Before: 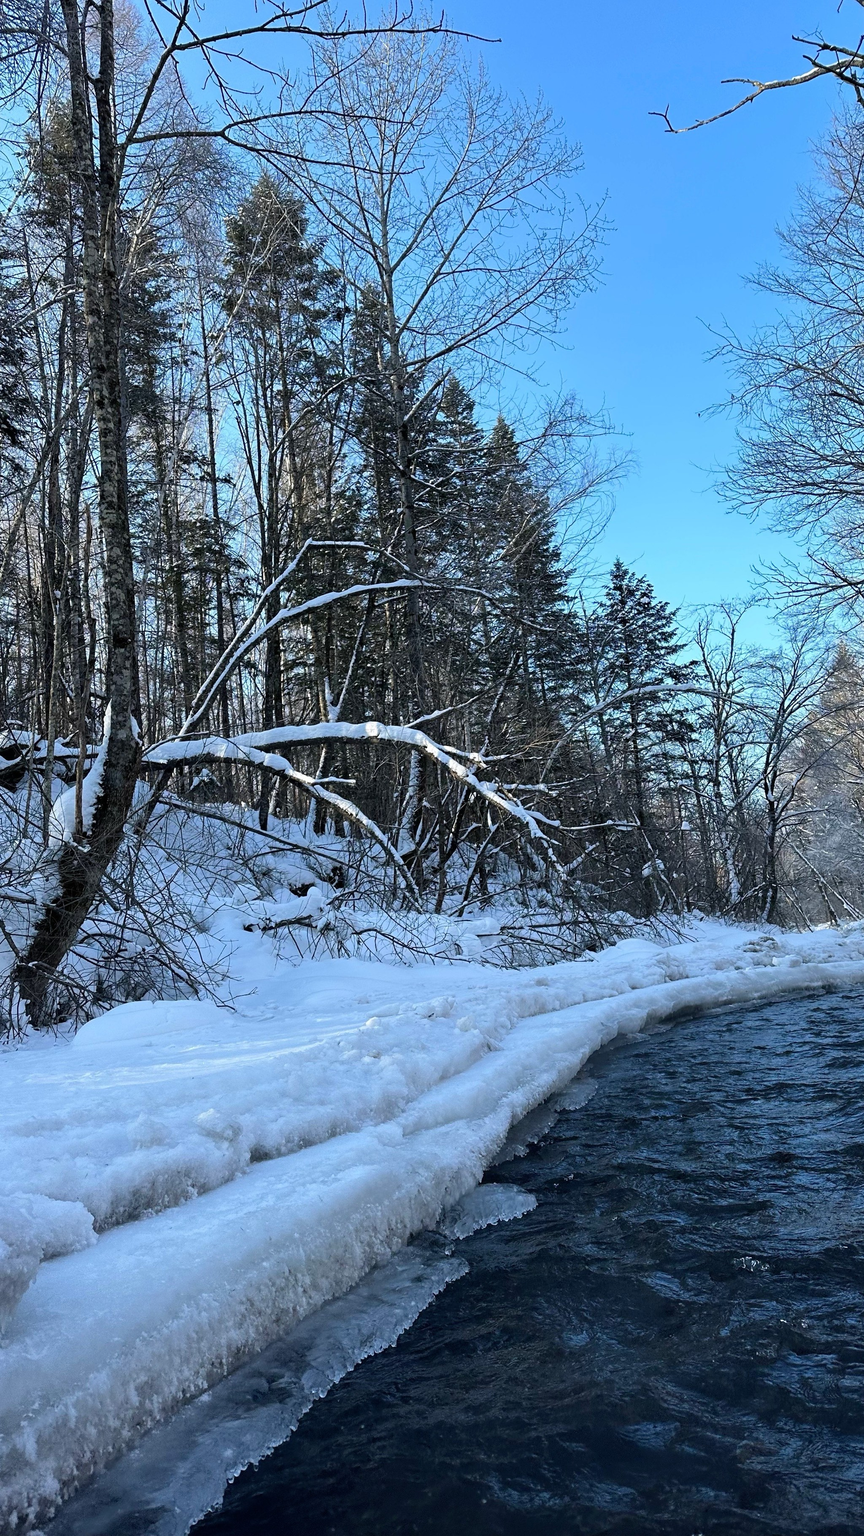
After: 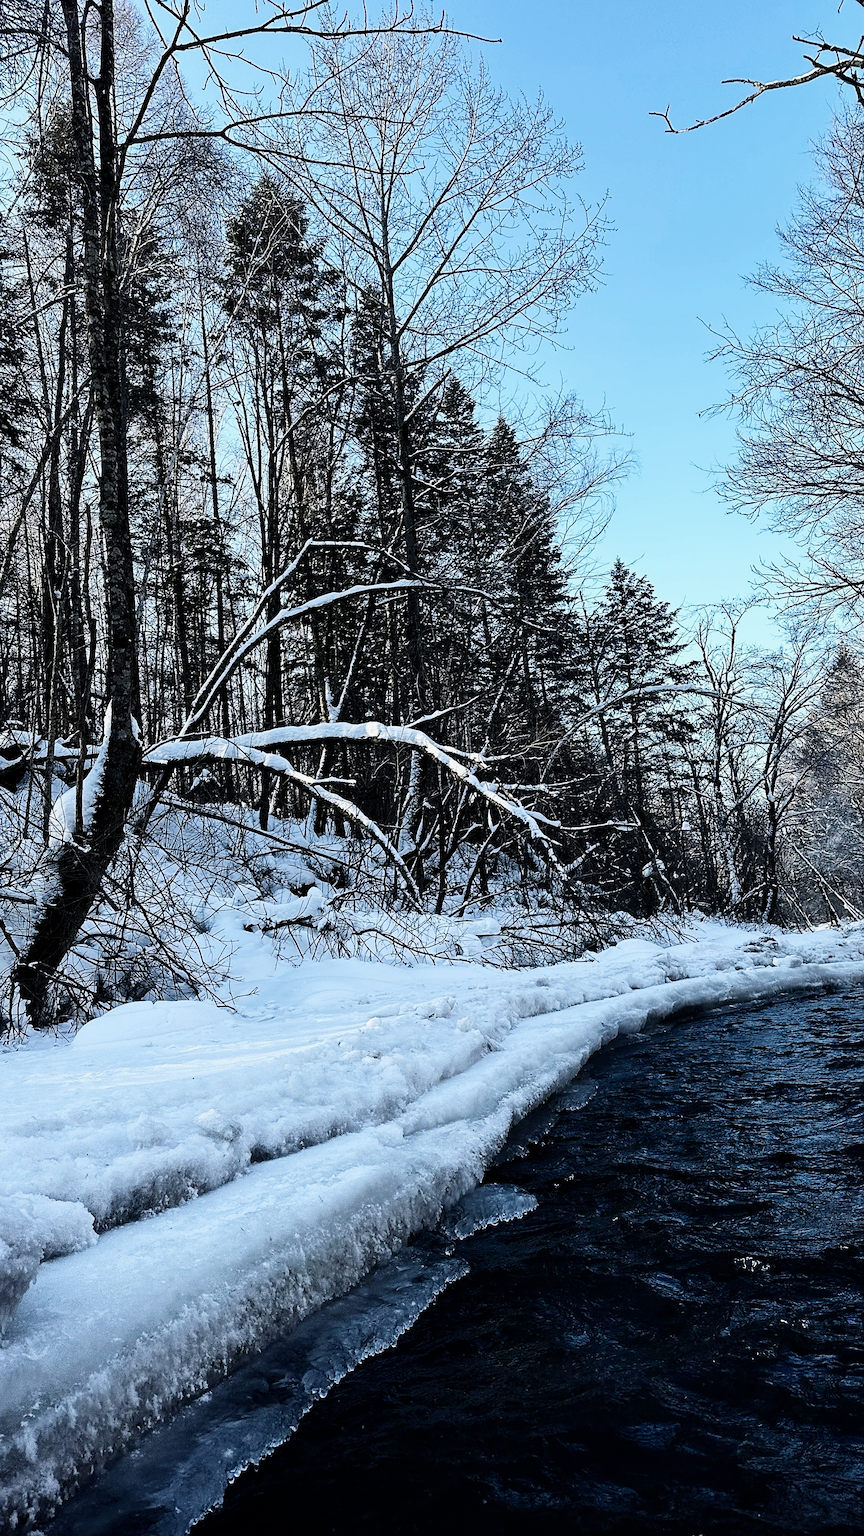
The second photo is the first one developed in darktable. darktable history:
sharpen: on, module defaults
tone curve: curves: ch0 [(0, 0) (0.56, 0.467) (0.846, 0.934) (1, 1)]
sigmoid: contrast 1.69, skew -0.23, preserve hue 0%, red attenuation 0.1, red rotation 0.035, green attenuation 0.1, green rotation -0.017, blue attenuation 0.15, blue rotation -0.052, base primaries Rec2020
